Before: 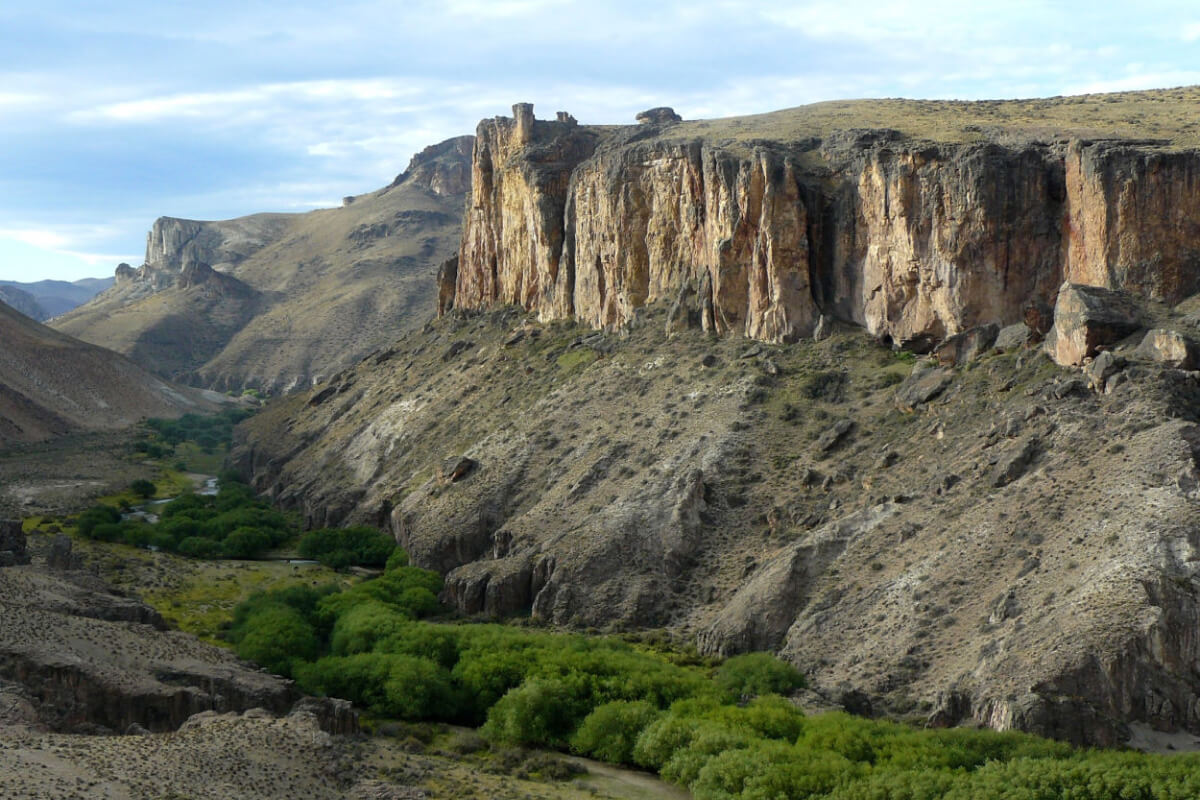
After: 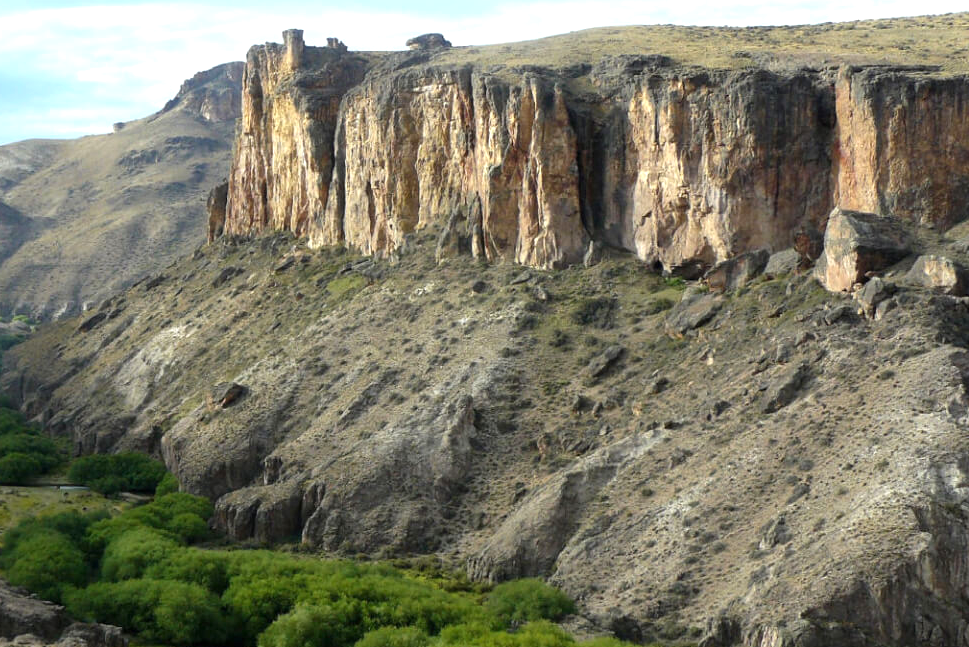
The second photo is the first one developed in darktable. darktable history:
exposure: exposure 0.51 EV, compensate highlight preservation false
crop: left 19.217%, top 9.369%, bottom 9.734%
